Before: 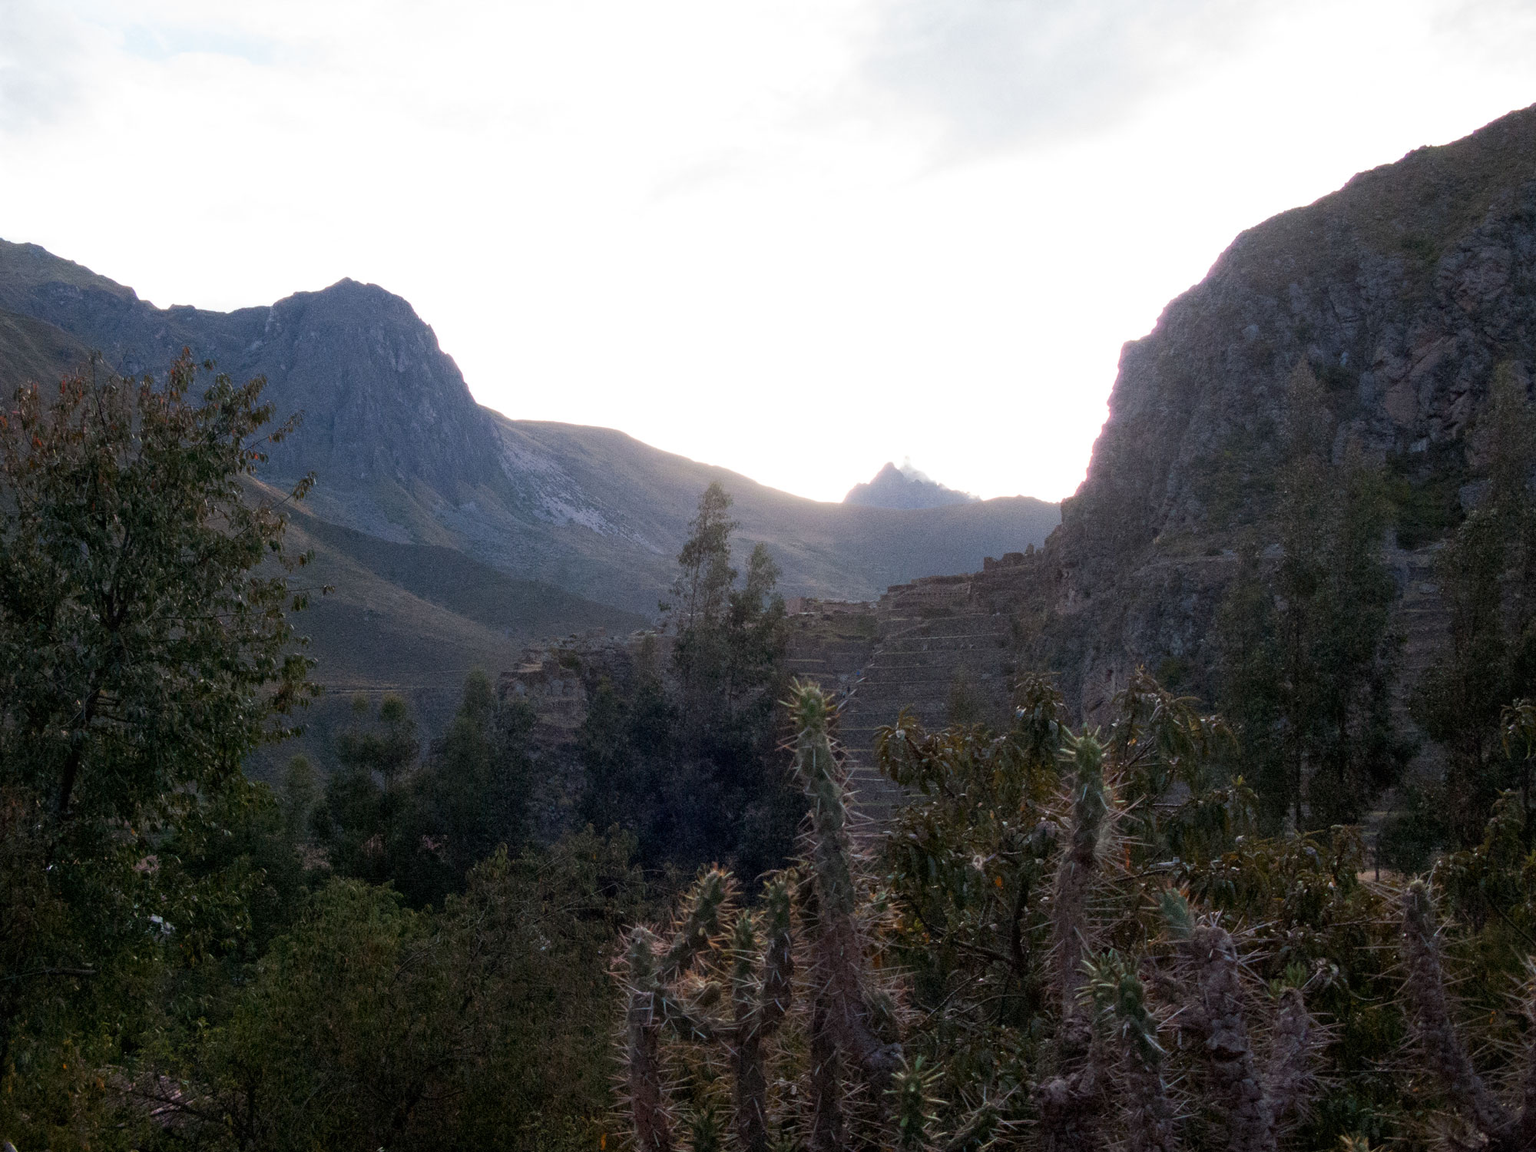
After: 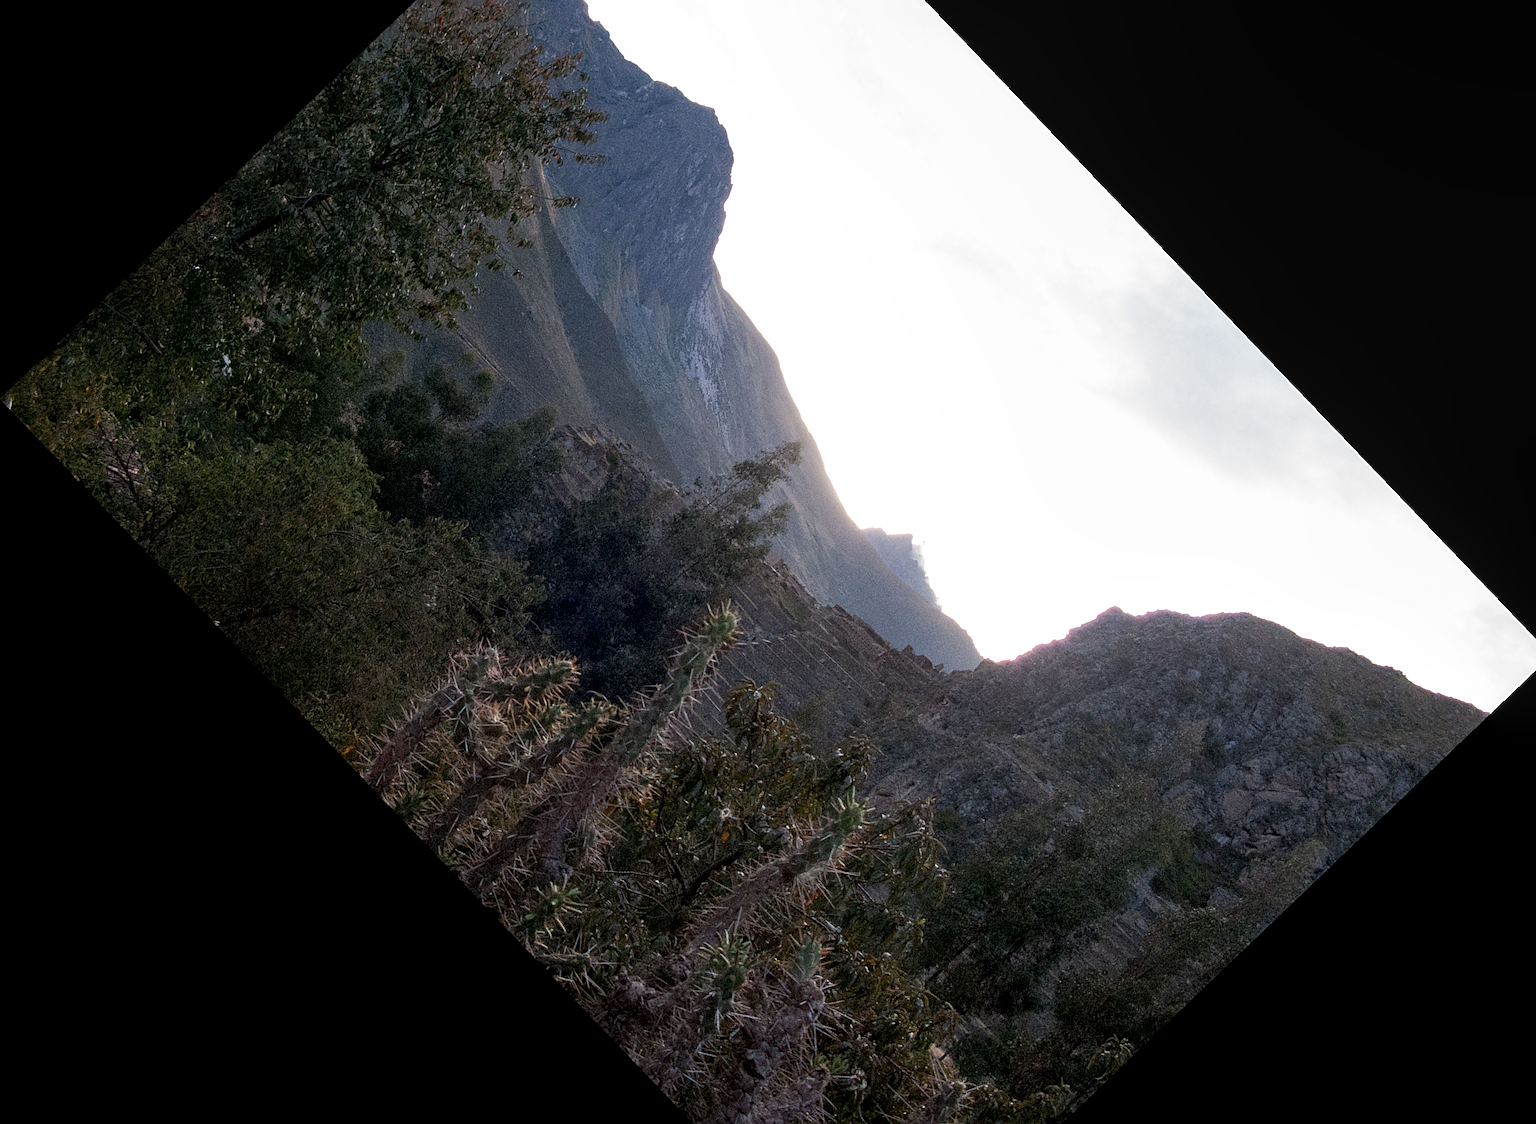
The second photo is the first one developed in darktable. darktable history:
crop and rotate: angle -46.26°, top 16.234%, right 0.912%, bottom 11.704%
local contrast: highlights 83%, shadows 81%
sharpen: on, module defaults
